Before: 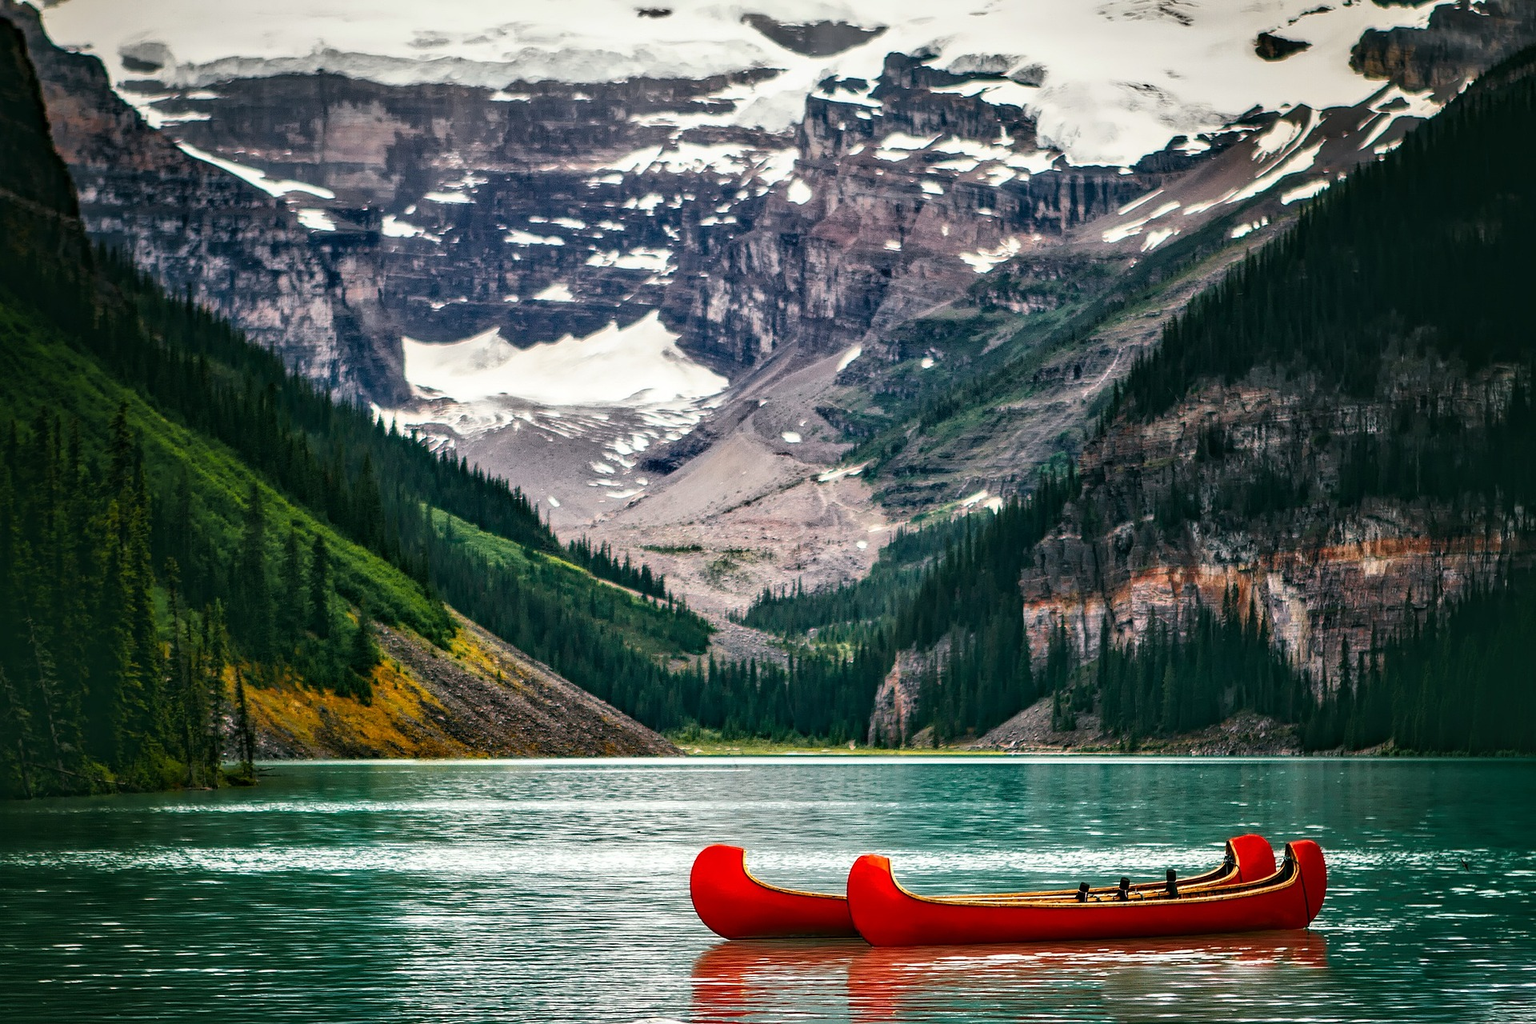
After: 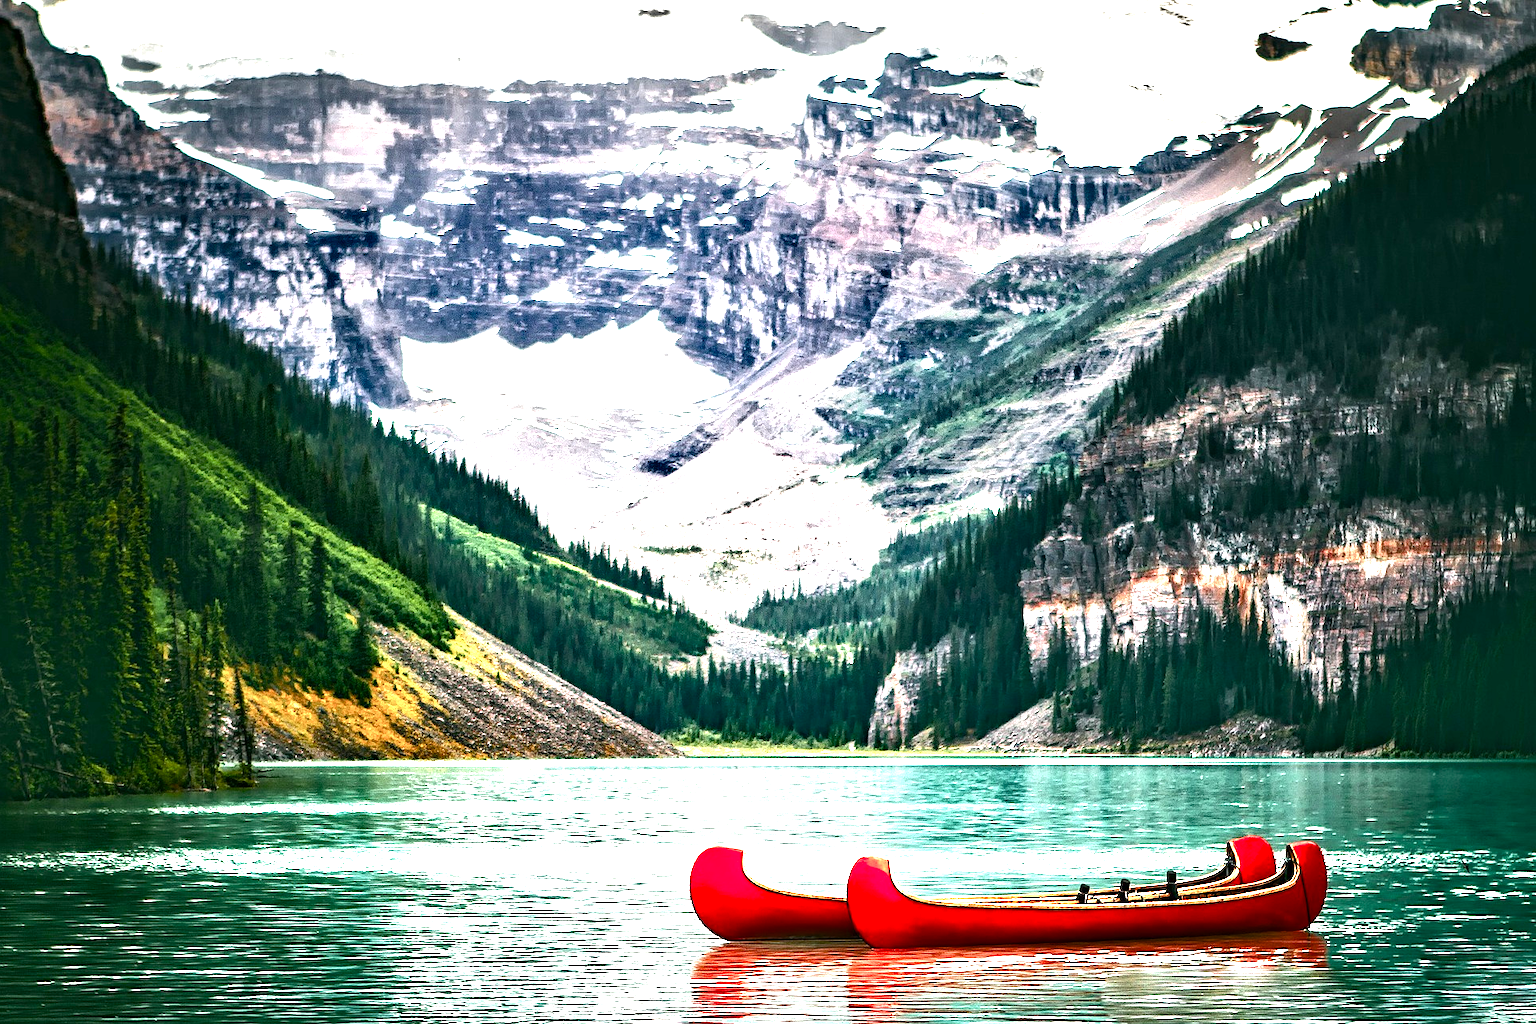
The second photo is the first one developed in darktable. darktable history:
crop: left 0.111%
color balance rgb: linear chroma grading › shadows -2.587%, linear chroma grading › highlights -14.854%, linear chroma grading › global chroma -9.515%, linear chroma grading › mid-tones -9.678%, perceptual saturation grading › global saturation 15.847%, perceptual saturation grading › highlights -19.445%, perceptual saturation grading › shadows 20.387%, perceptual brilliance grading › global brilliance 29.523%, perceptual brilliance grading › highlights 50.765%, perceptual brilliance grading › mid-tones 49.72%, perceptual brilliance grading › shadows -22.088%, saturation formula JzAzBz (2021)
exposure: black level correction 0, exposure 0.892 EV, compensate highlight preservation false
